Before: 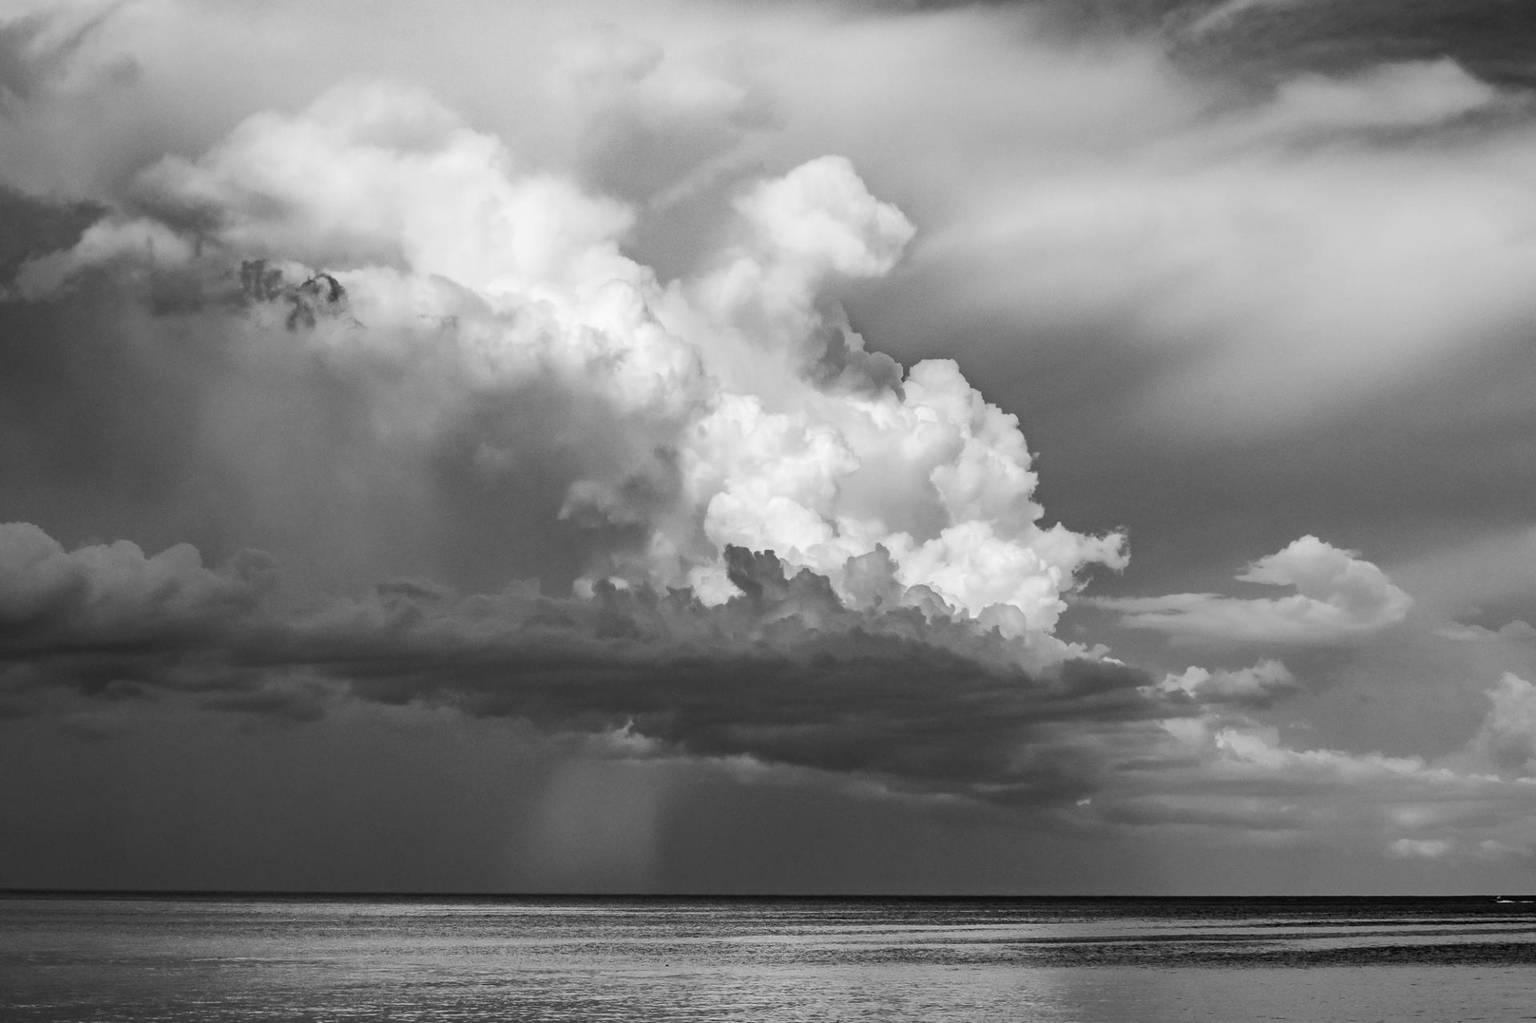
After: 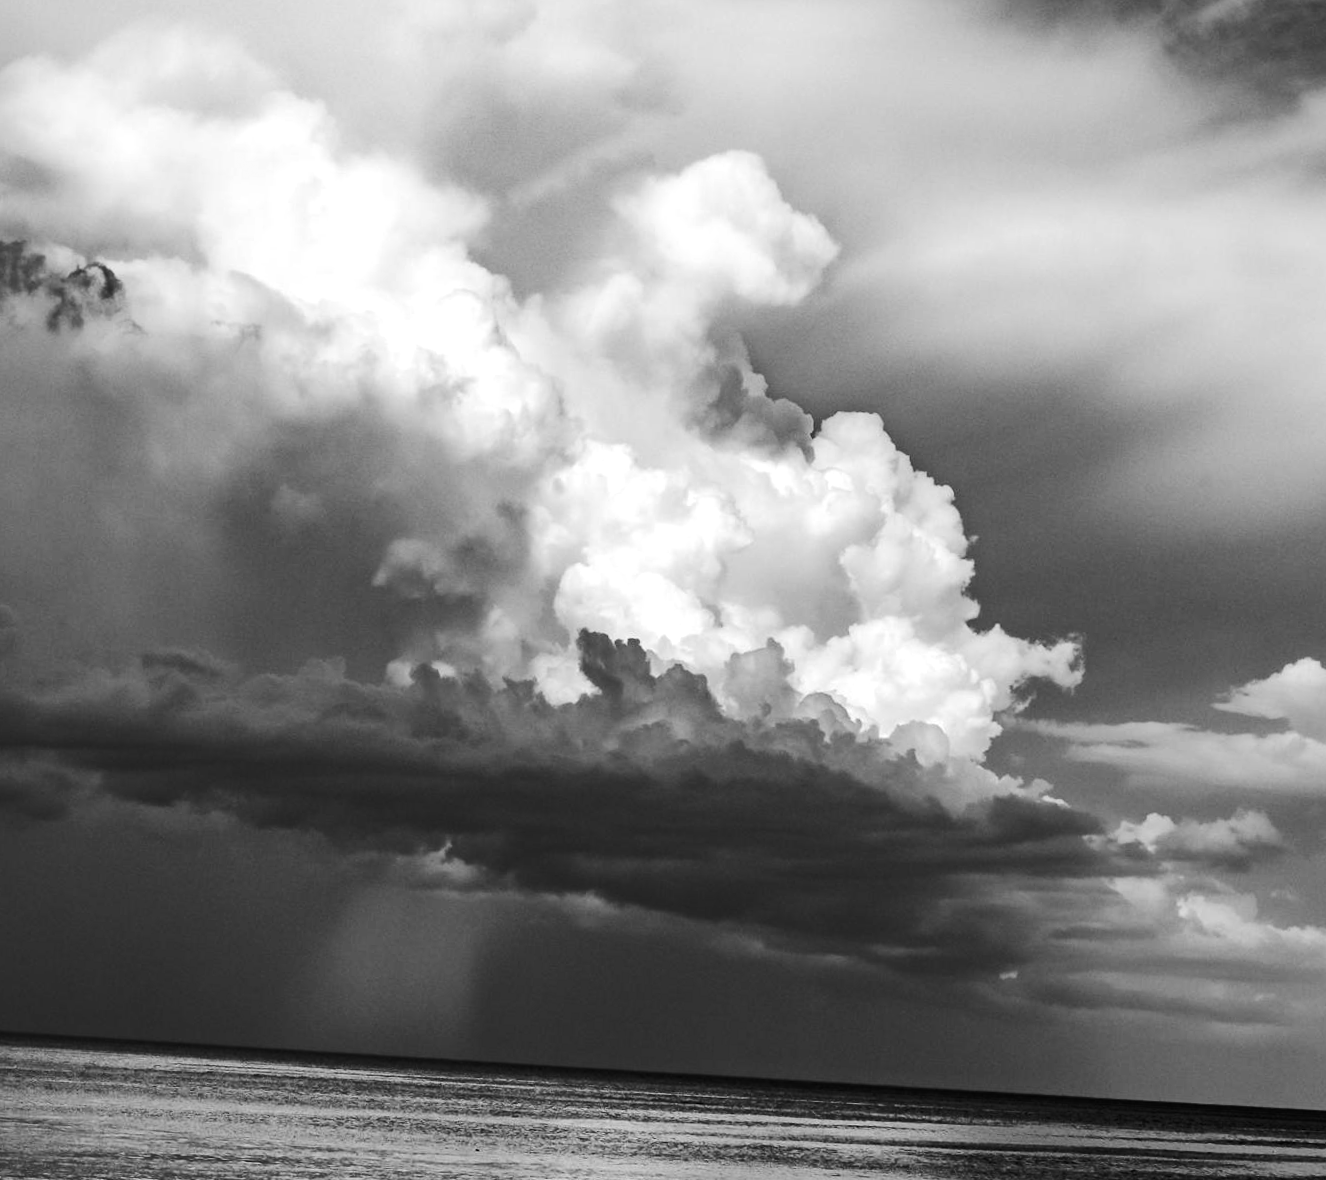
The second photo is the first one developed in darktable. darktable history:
crop and rotate: angle -3.21°, left 14.2%, top 0.027%, right 11.011%, bottom 0.022%
tone curve: curves: ch0 [(0, 0) (0.227, 0.17) (0.766, 0.774) (1, 1)]; ch1 [(0, 0) (0.114, 0.127) (0.437, 0.452) (0.498, 0.495) (0.579, 0.576) (1, 1)]; ch2 [(0, 0) (0.233, 0.259) (0.493, 0.492) (0.568, 0.579) (1, 1)], color space Lab, independent channels, preserve colors none
tone equalizer: -8 EV -0.417 EV, -7 EV -0.384 EV, -6 EV -0.297 EV, -5 EV -0.252 EV, -3 EV 0.22 EV, -2 EV 0.346 EV, -1 EV 0.376 EV, +0 EV 0.414 EV, edges refinement/feathering 500, mask exposure compensation -1.57 EV, preserve details no
color zones: curves: ch0 [(0.002, 0.589) (0.107, 0.484) (0.146, 0.249) (0.217, 0.352) (0.309, 0.525) (0.39, 0.404) (0.455, 0.169) (0.597, 0.055) (0.724, 0.212) (0.775, 0.691) (0.869, 0.571) (1, 0.587)]; ch1 [(0, 0) (0.143, 0) (0.286, 0) (0.429, 0) (0.571, 0) (0.714, 0) (0.857, 0)]
